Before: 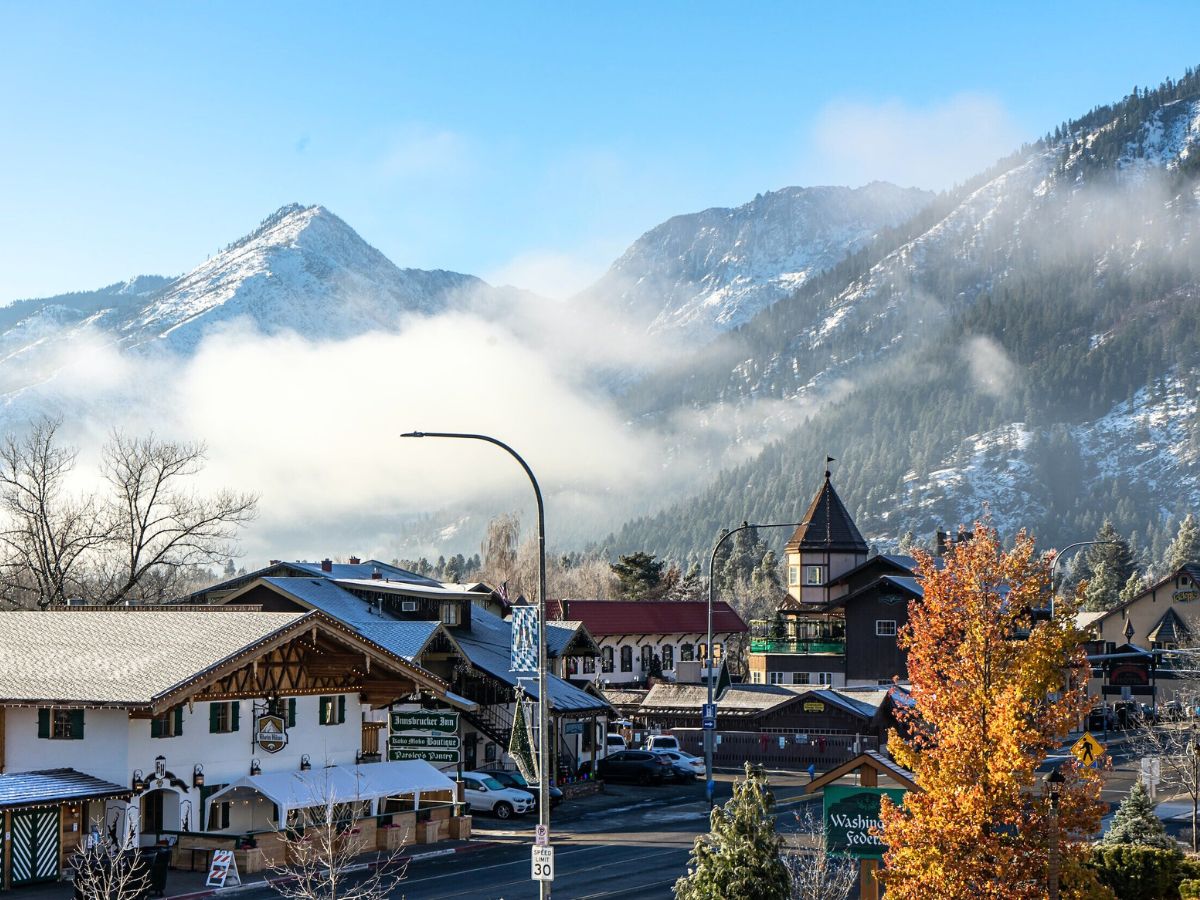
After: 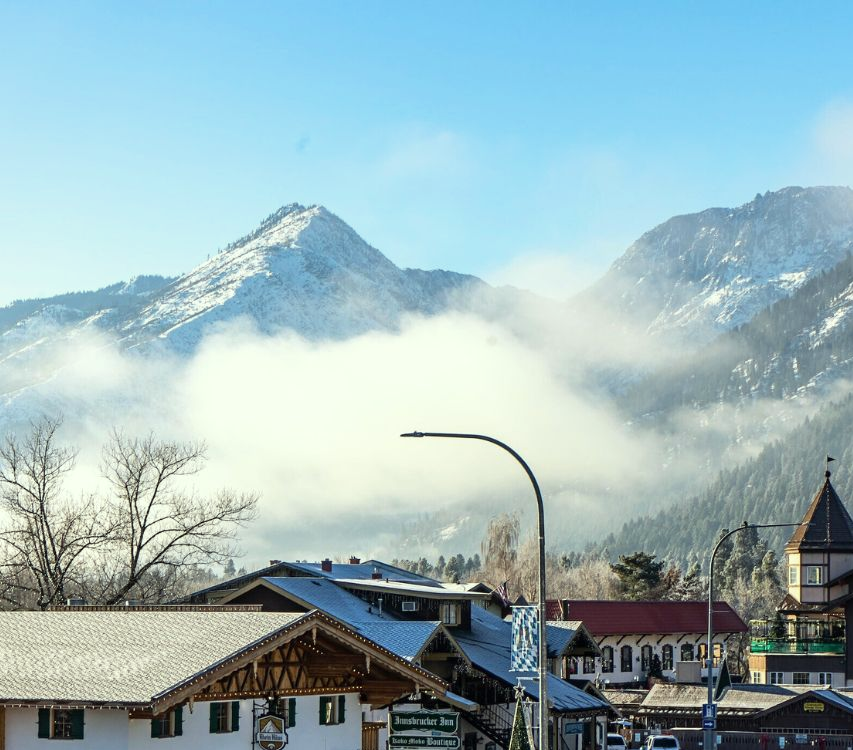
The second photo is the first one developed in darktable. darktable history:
color correction: highlights a* -4.73, highlights b* 5.06, saturation 0.97
crop: right 28.885%, bottom 16.626%
